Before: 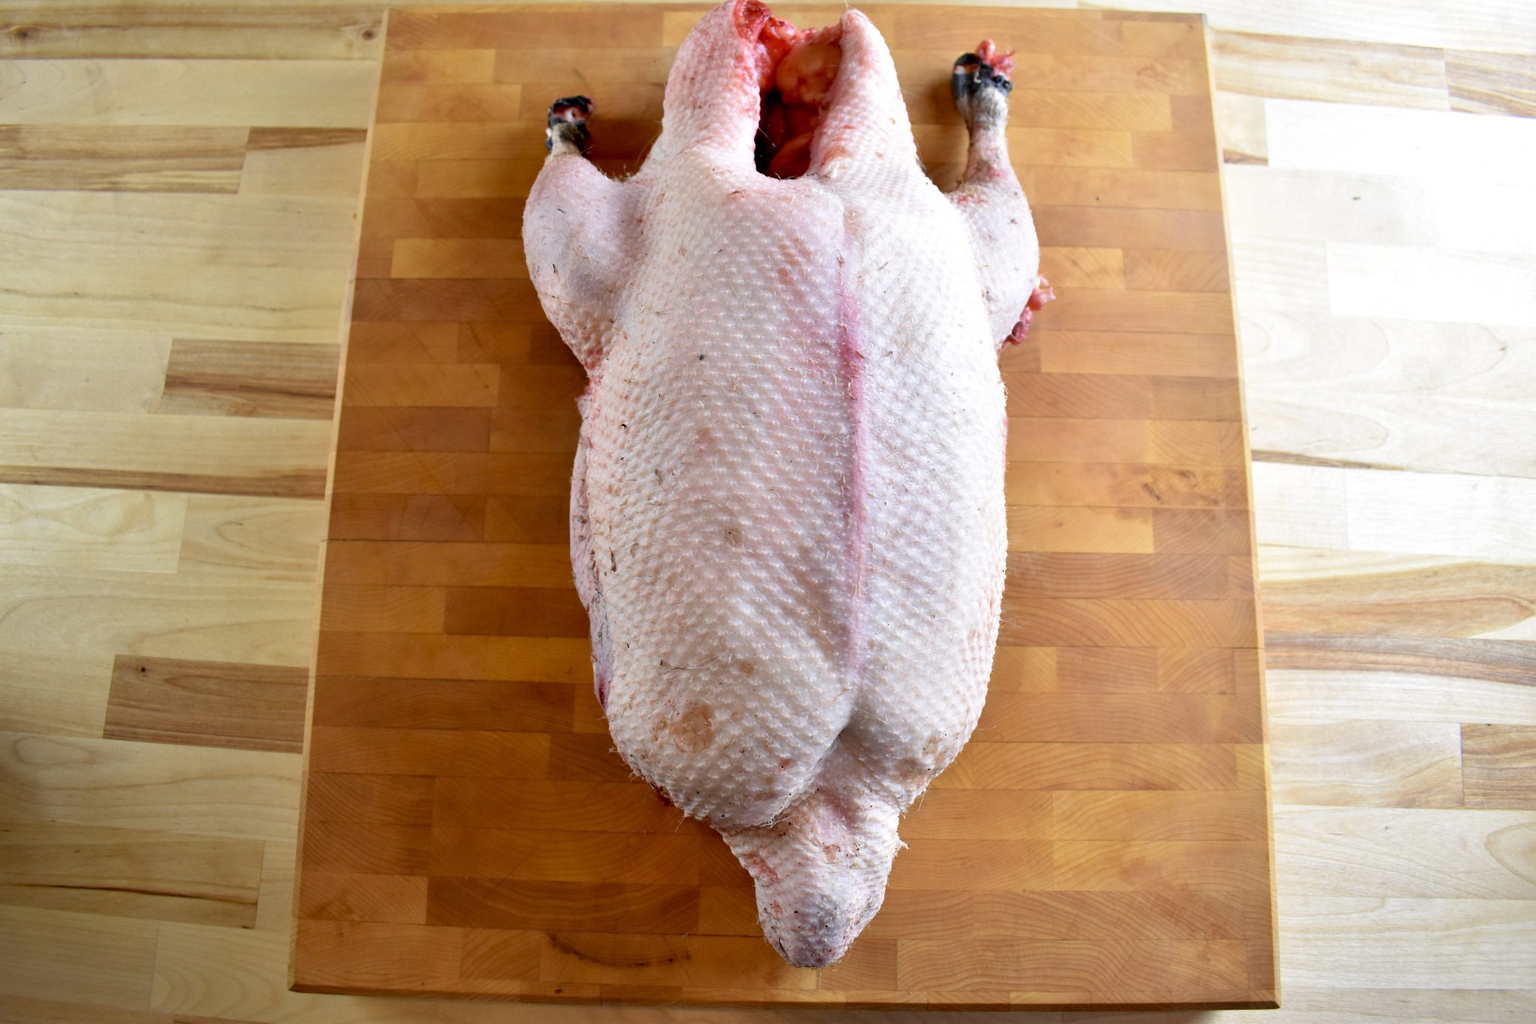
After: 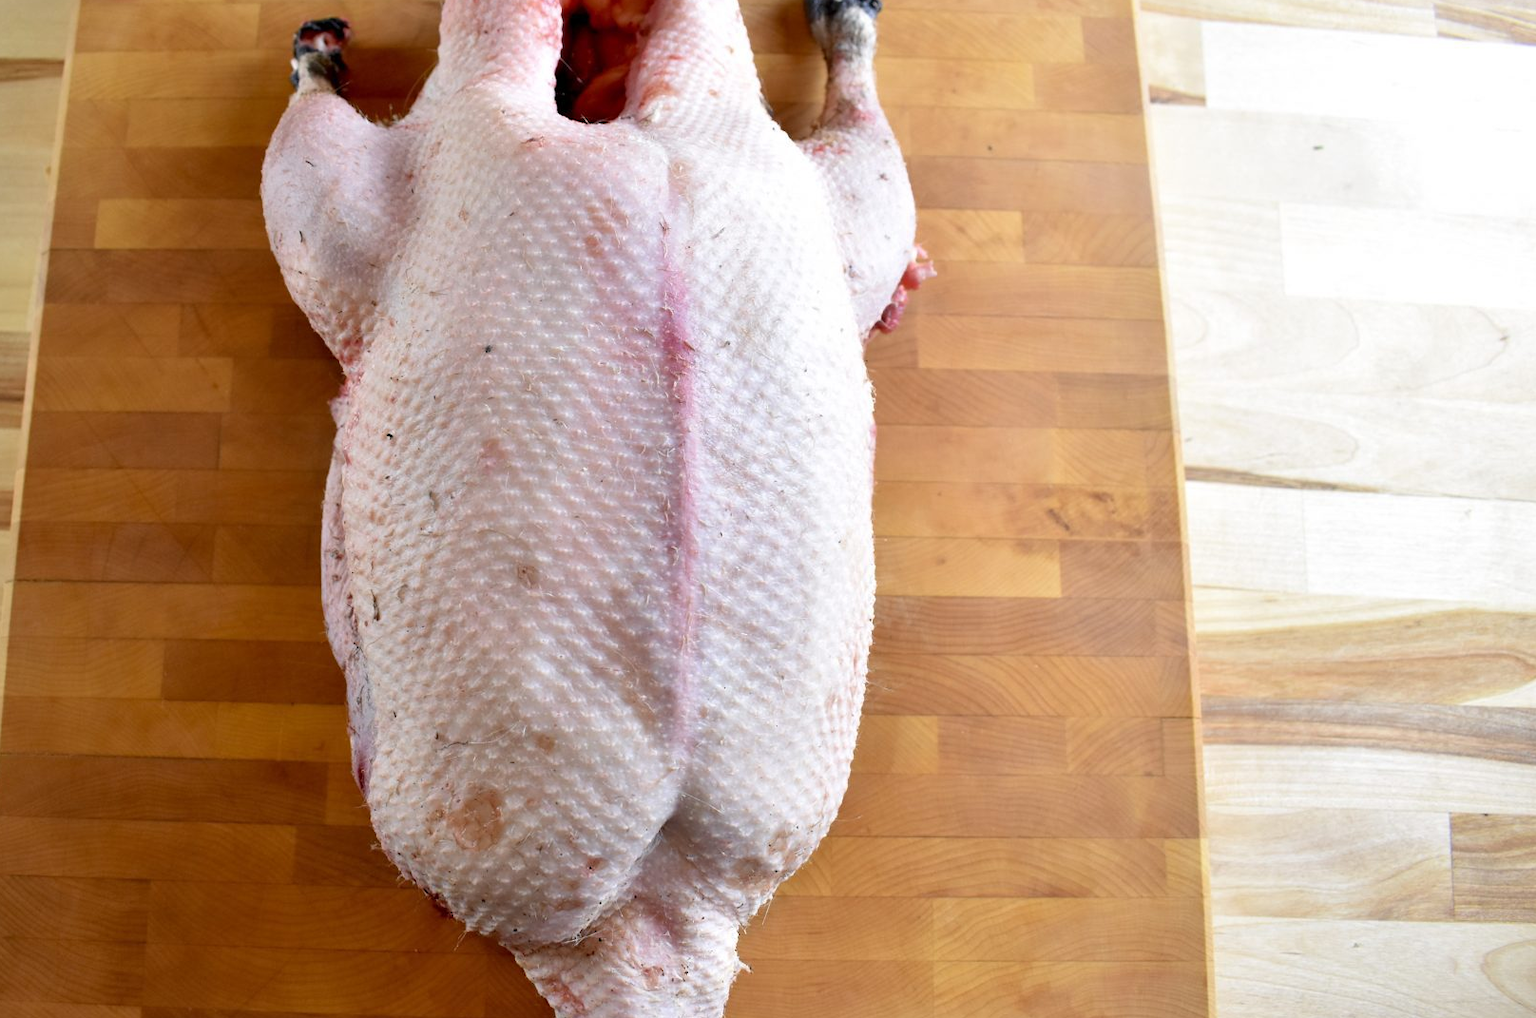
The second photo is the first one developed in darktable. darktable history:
crop and rotate: left 20.614%, top 7.998%, right 0.461%, bottom 13.408%
